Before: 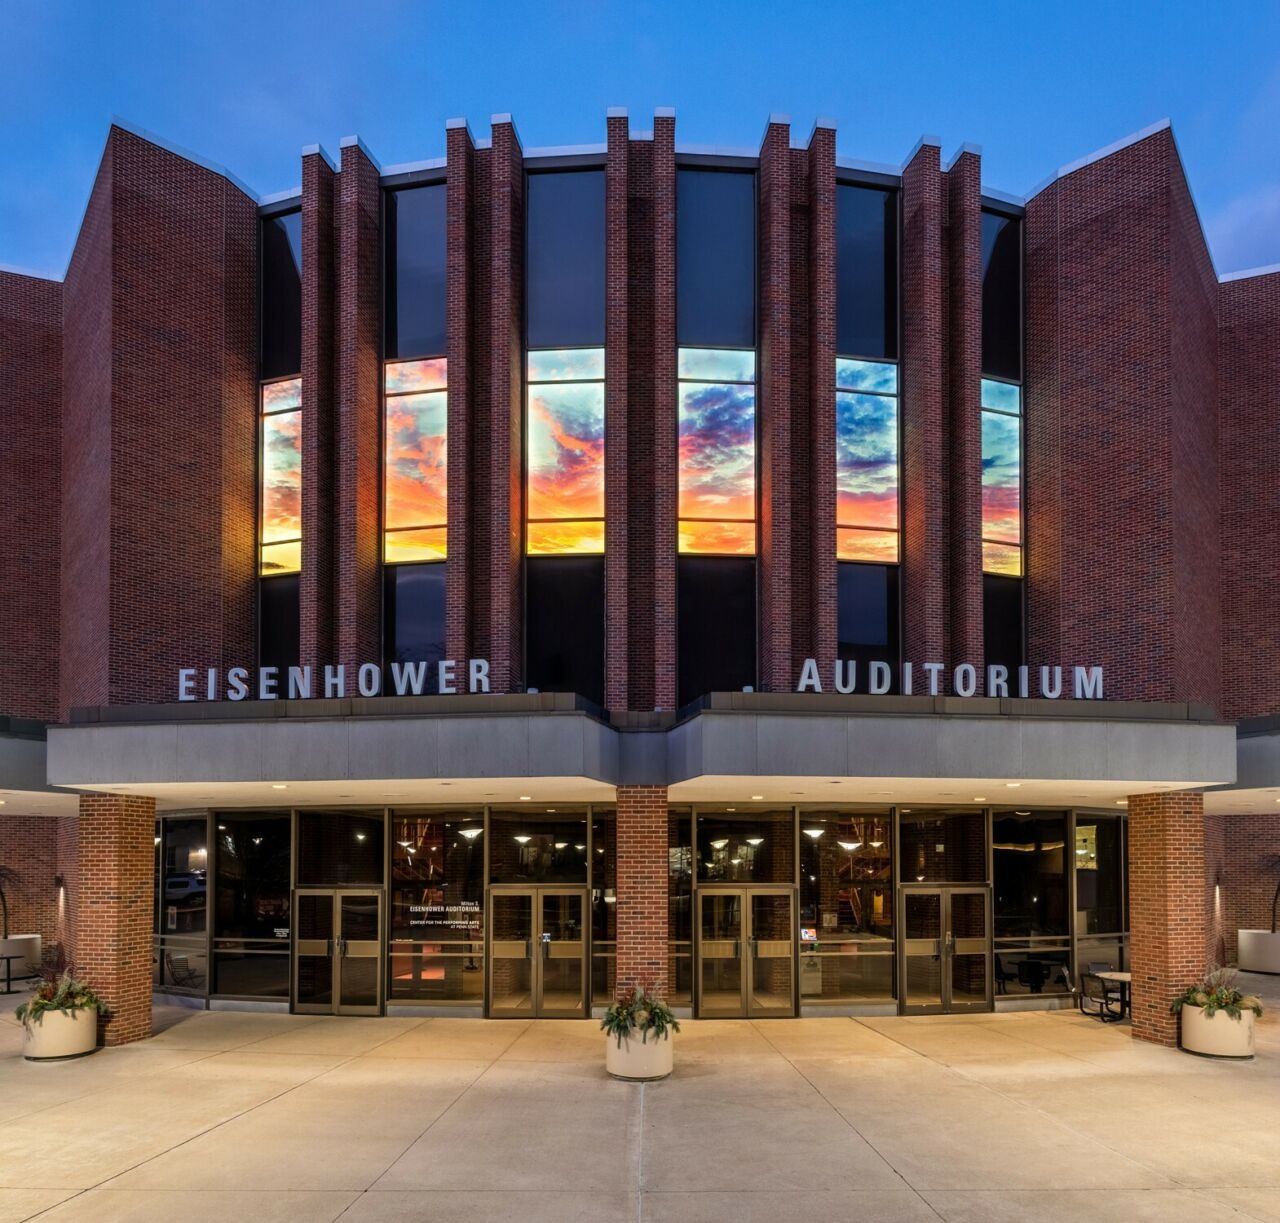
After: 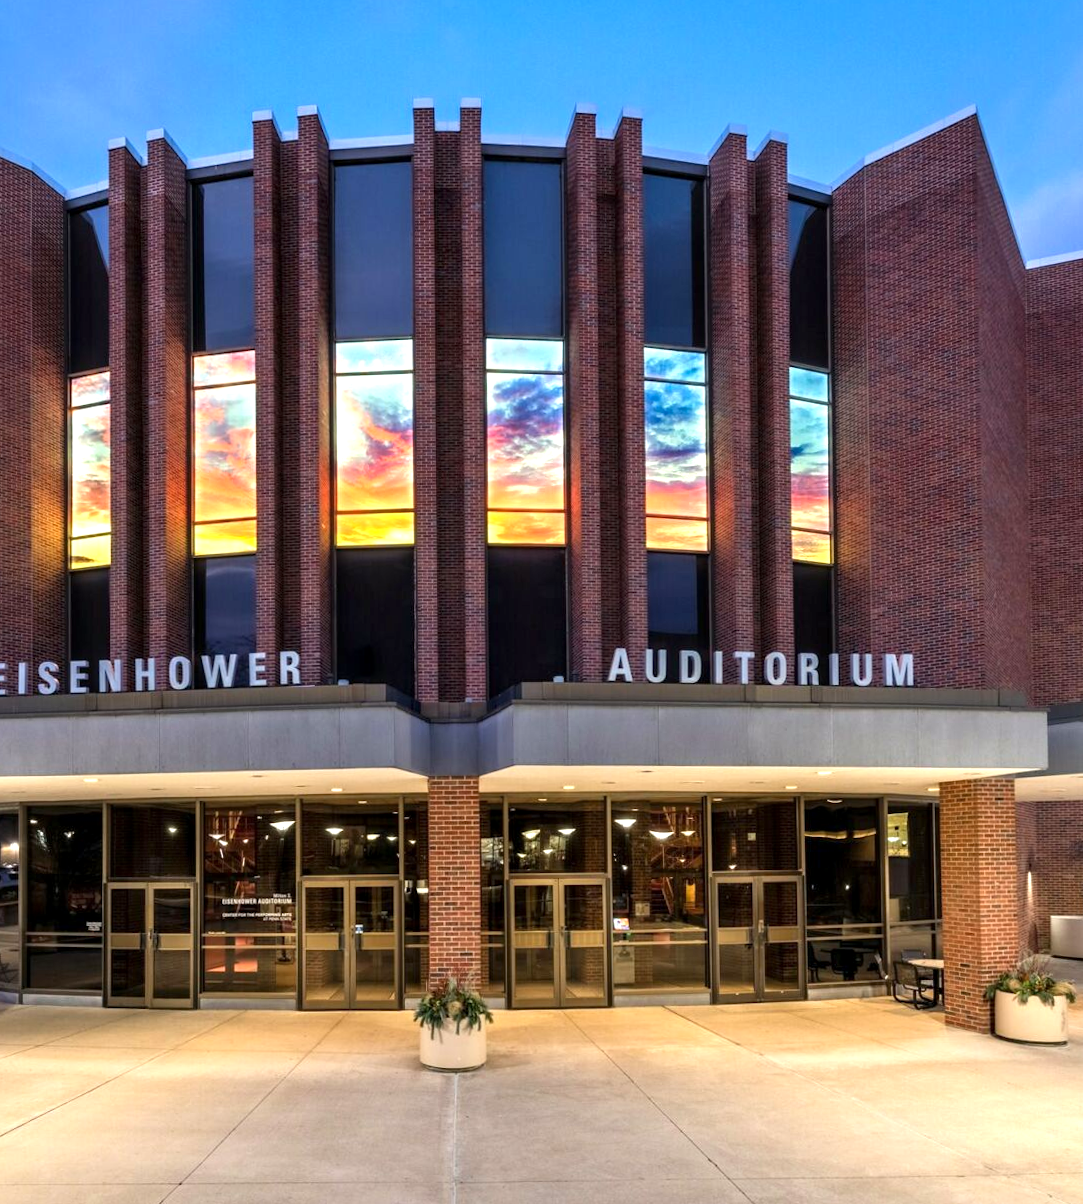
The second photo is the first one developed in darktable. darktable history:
exposure: black level correction 0, exposure 0.7 EV, compensate exposure bias true, compensate highlight preservation false
contrast equalizer: octaves 7, y [[0.6 ×6], [0.55 ×6], [0 ×6], [0 ×6], [0 ×6]], mix 0.15
crop and rotate: left 14.584%
rotate and perspective: rotation -0.45°, automatic cropping original format, crop left 0.008, crop right 0.992, crop top 0.012, crop bottom 0.988
